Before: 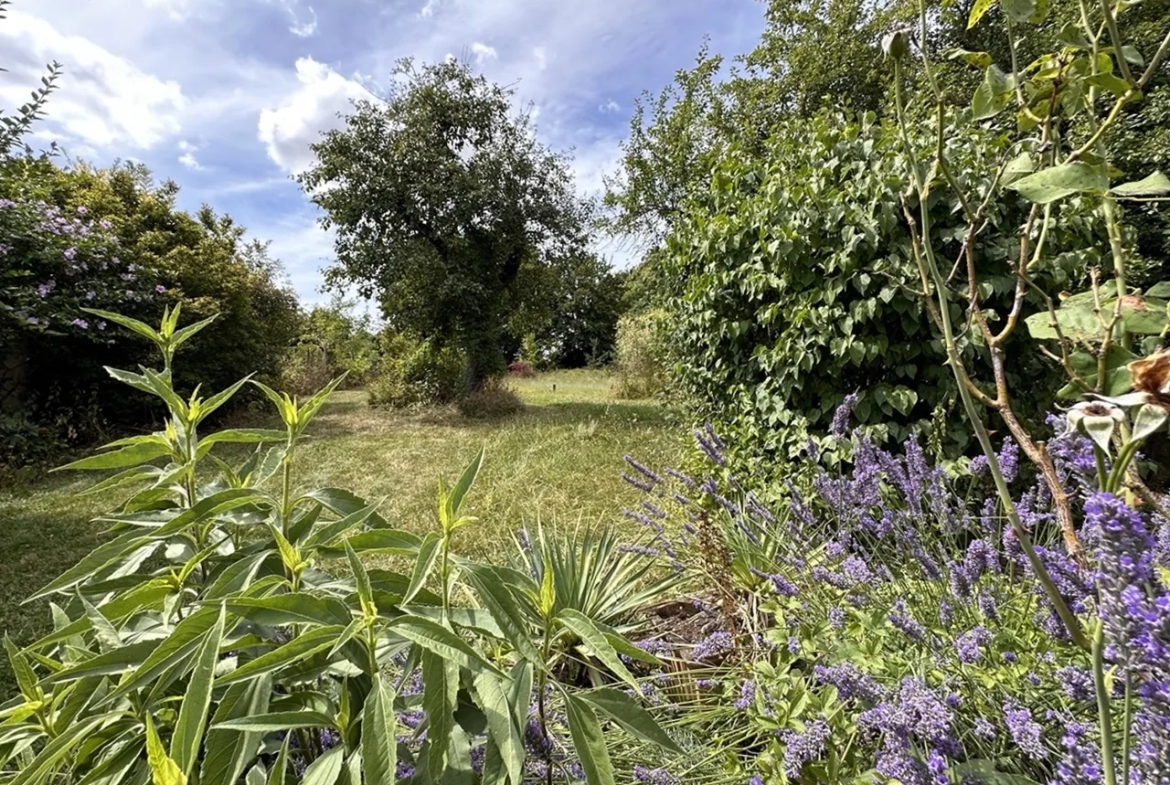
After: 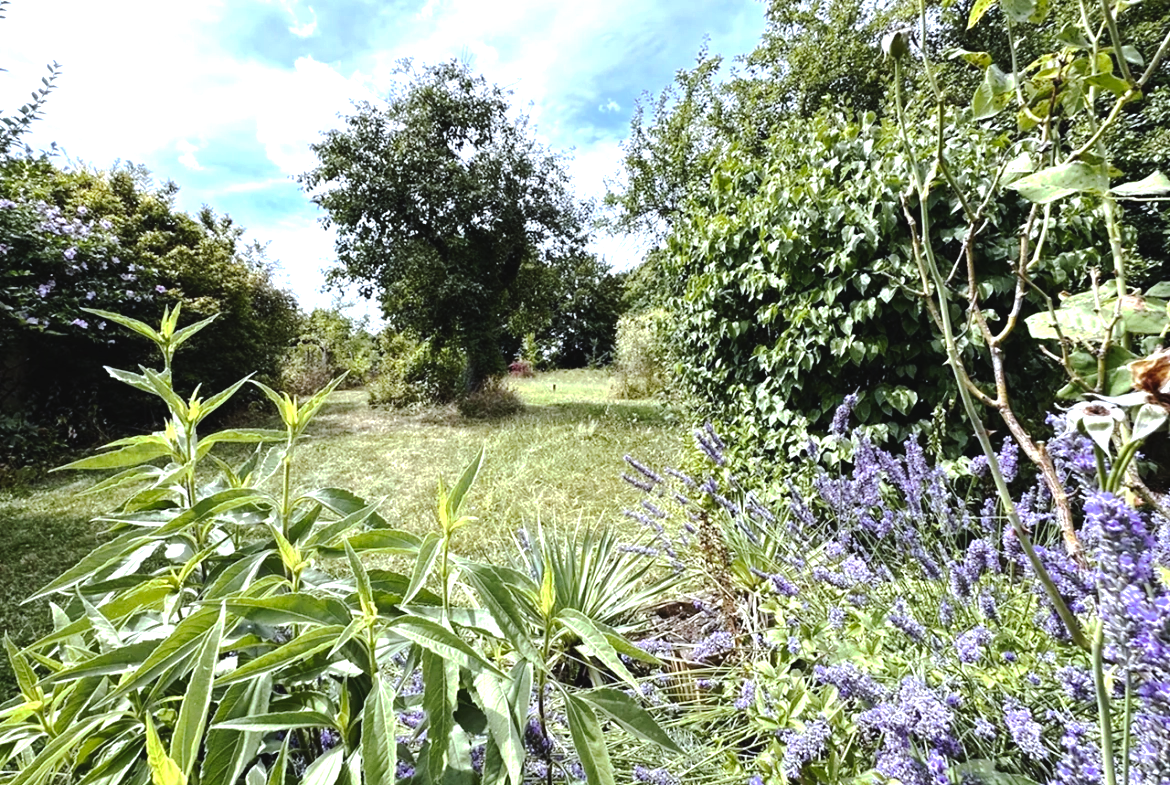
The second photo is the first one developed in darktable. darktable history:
tone equalizer: -8 EV -0.417 EV, -7 EV -0.389 EV, -6 EV -0.333 EV, -5 EV -0.222 EV, -3 EV 0.222 EV, -2 EV 0.333 EV, -1 EV 0.389 EV, +0 EV 0.417 EV, edges refinement/feathering 500, mask exposure compensation -1.57 EV, preserve details no
tone curve: curves: ch0 [(0, 0) (0.003, 0.012) (0.011, 0.014) (0.025, 0.02) (0.044, 0.034) (0.069, 0.047) (0.1, 0.063) (0.136, 0.086) (0.177, 0.131) (0.224, 0.183) (0.277, 0.243) (0.335, 0.317) (0.399, 0.403) (0.468, 0.488) (0.543, 0.573) (0.623, 0.649) (0.709, 0.718) (0.801, 0.795) (0.898, 0.872) (1, 1)], preserve colors none
exposure: black level correction -0.005, exposure 0.622 EV, compensate highlight preservation false
white balance: red 0.931, blue 1.11
